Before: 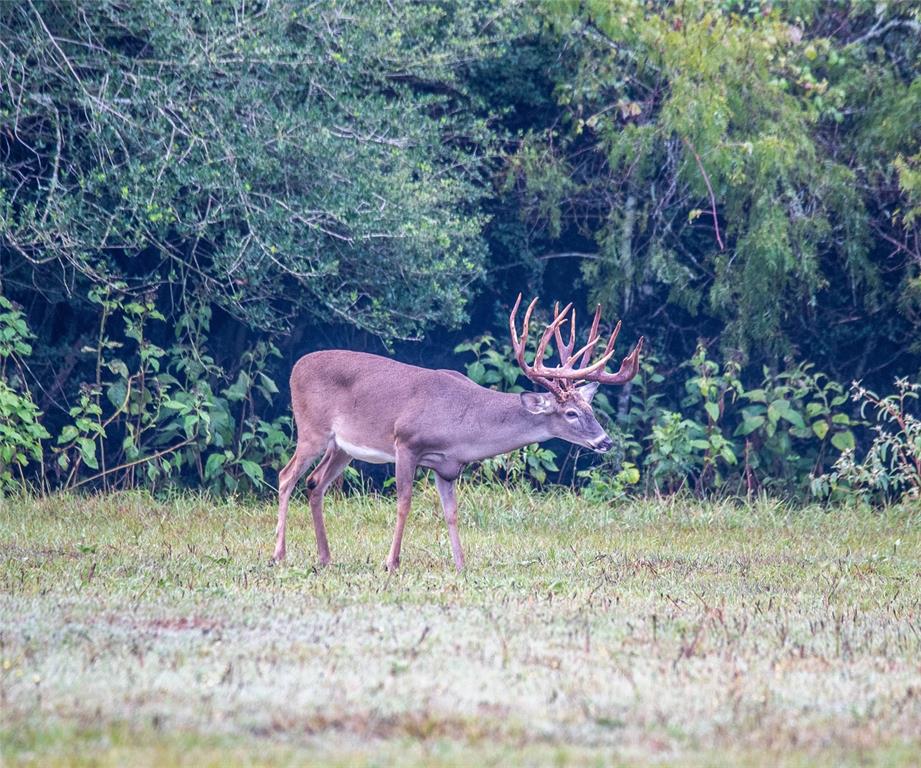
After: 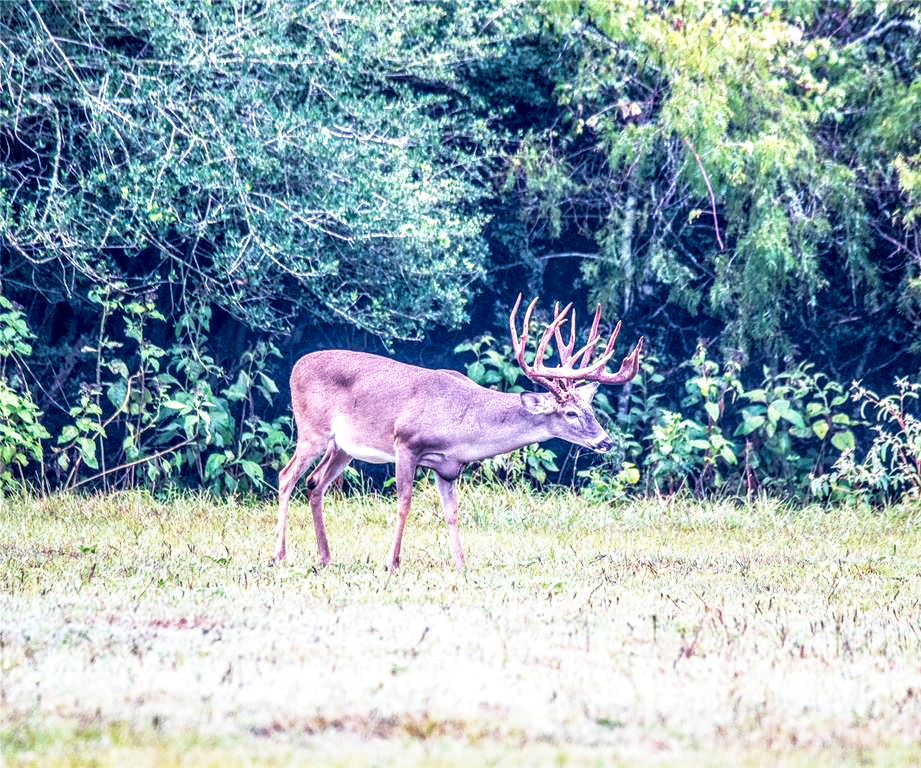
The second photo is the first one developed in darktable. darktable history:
exposure: black level correction 0, exposure 0.7 EV, compensate exposure bias true, compensate highlight preservation false
base curve: curves: ch0 [(0, 0) (0.088, 0.125) (0.176, 0.251) (0.354, 0.501) (0.613, 0.749) (1, 0.877)], preserve colors none
local contrast: highlights 65%, shadows 54%, detail 169%, midtone range 0.514
velvia: on, module defaults
